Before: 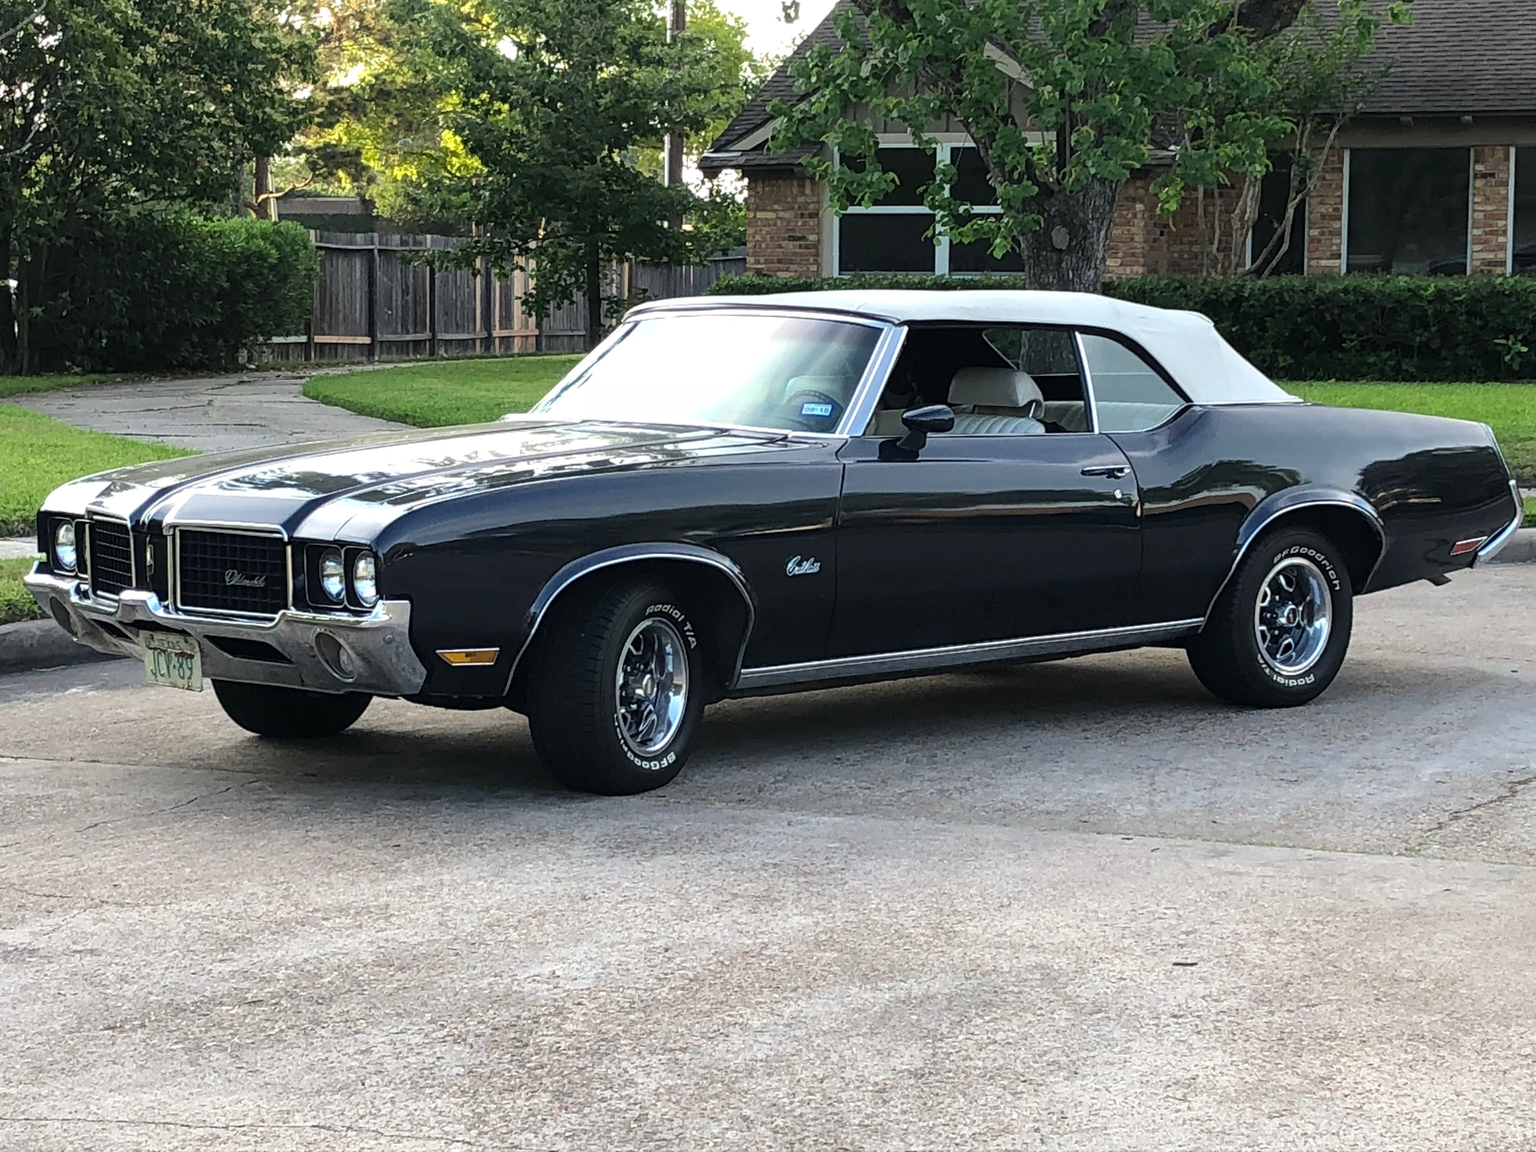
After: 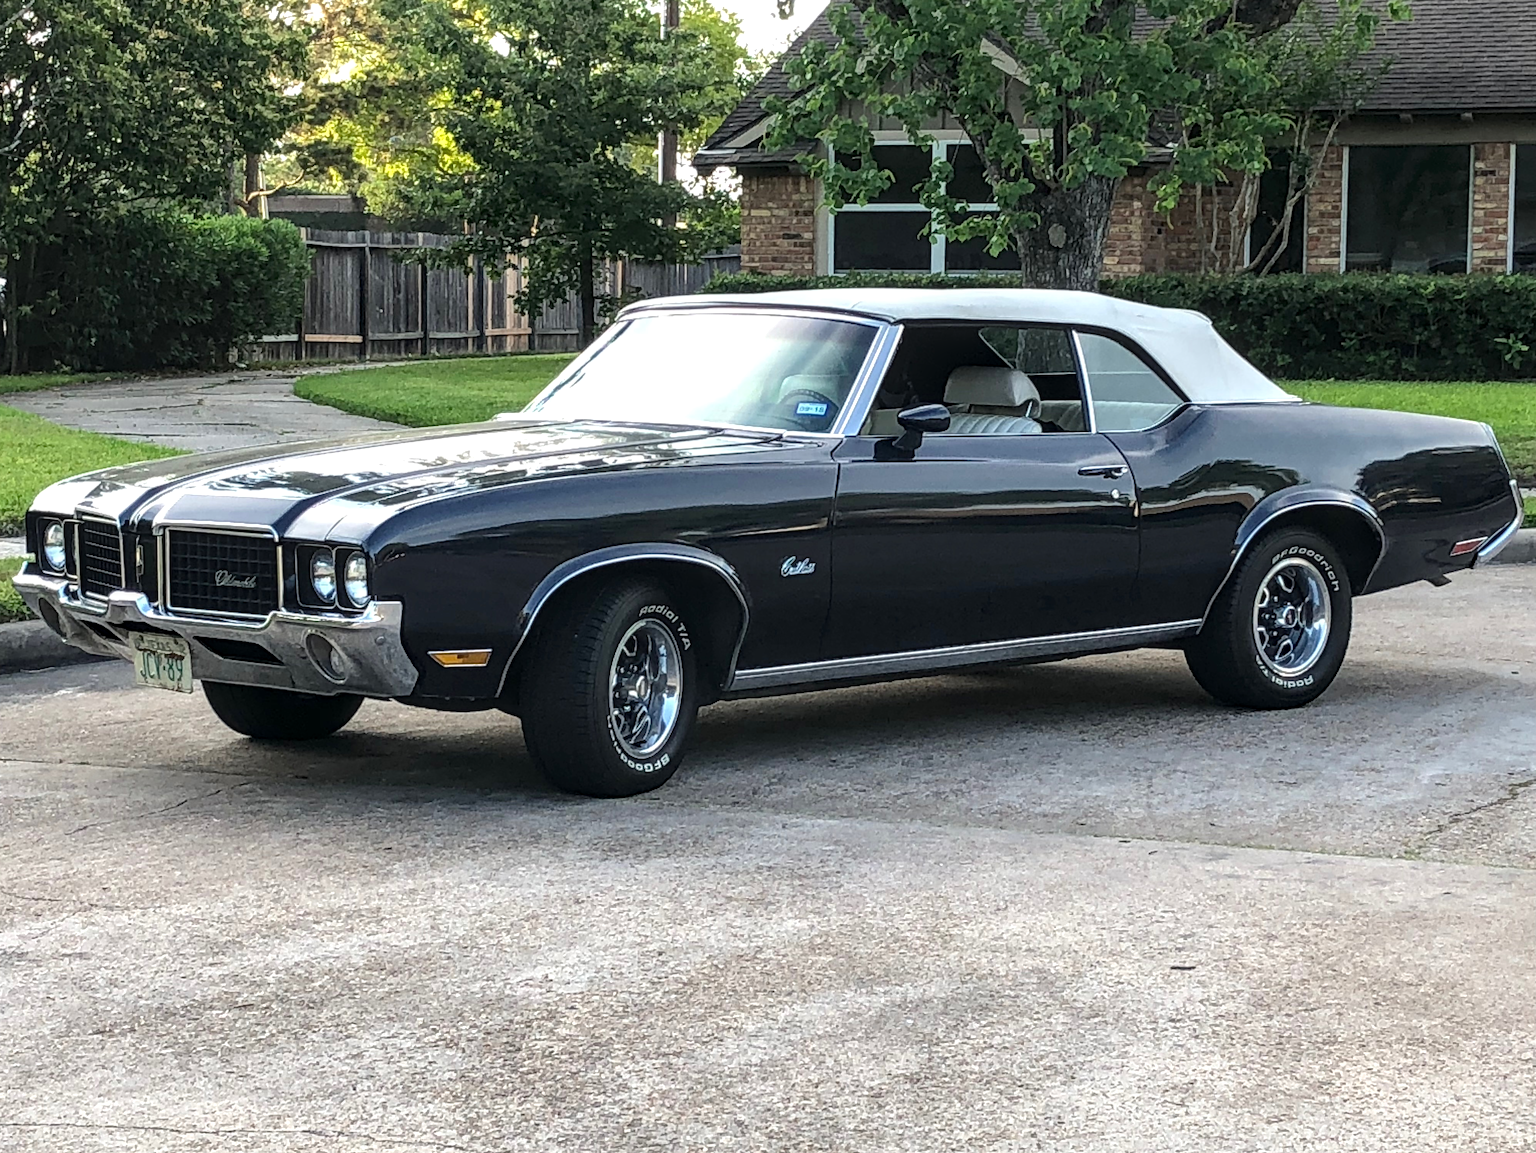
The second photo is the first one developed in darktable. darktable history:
local contrast: detail 130%
crop and rotate: left 0.778%, top 0.402%, bottom 0.237%
tone equalizer: mask exposure compensation -0.504 EV
exposure: exposure 0.124 EV, compensate exposure bias true, compensate highlight preservation false
